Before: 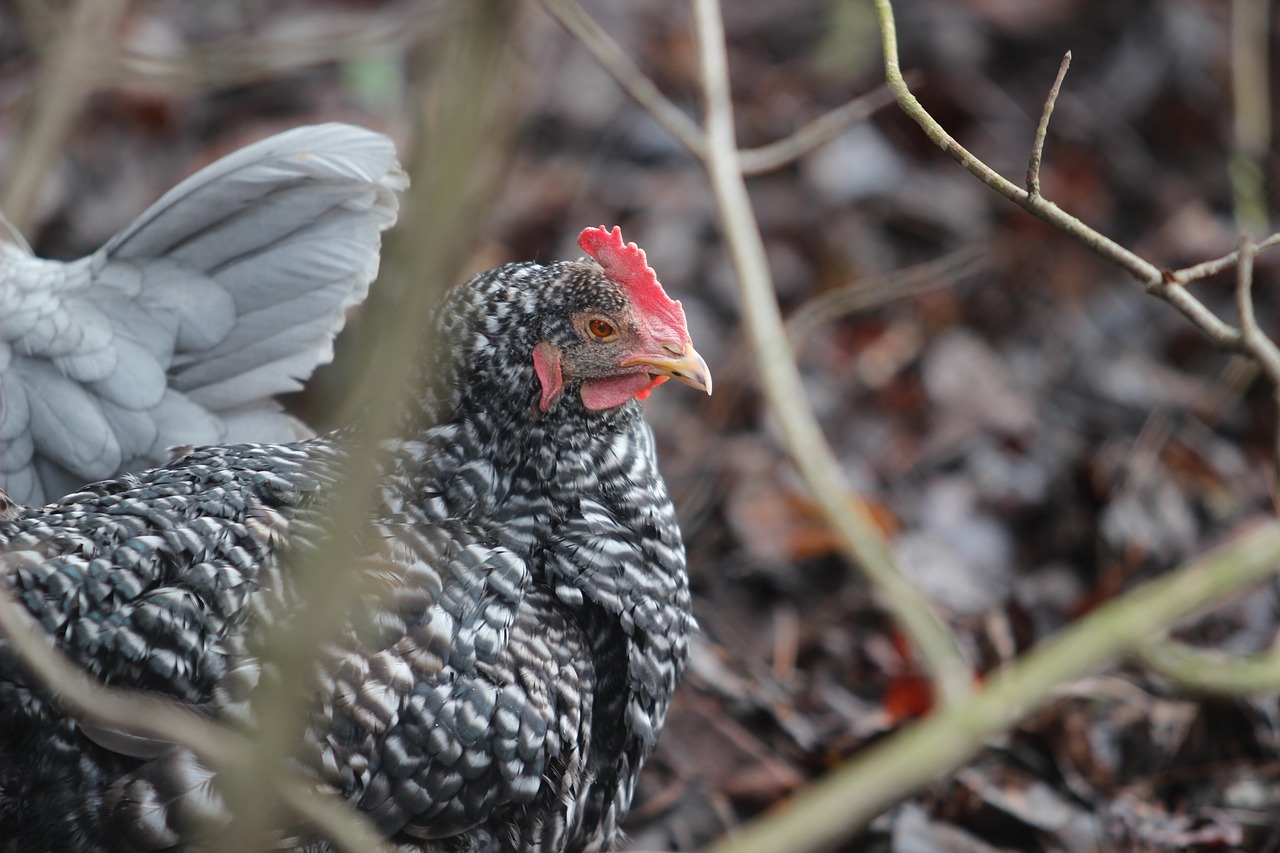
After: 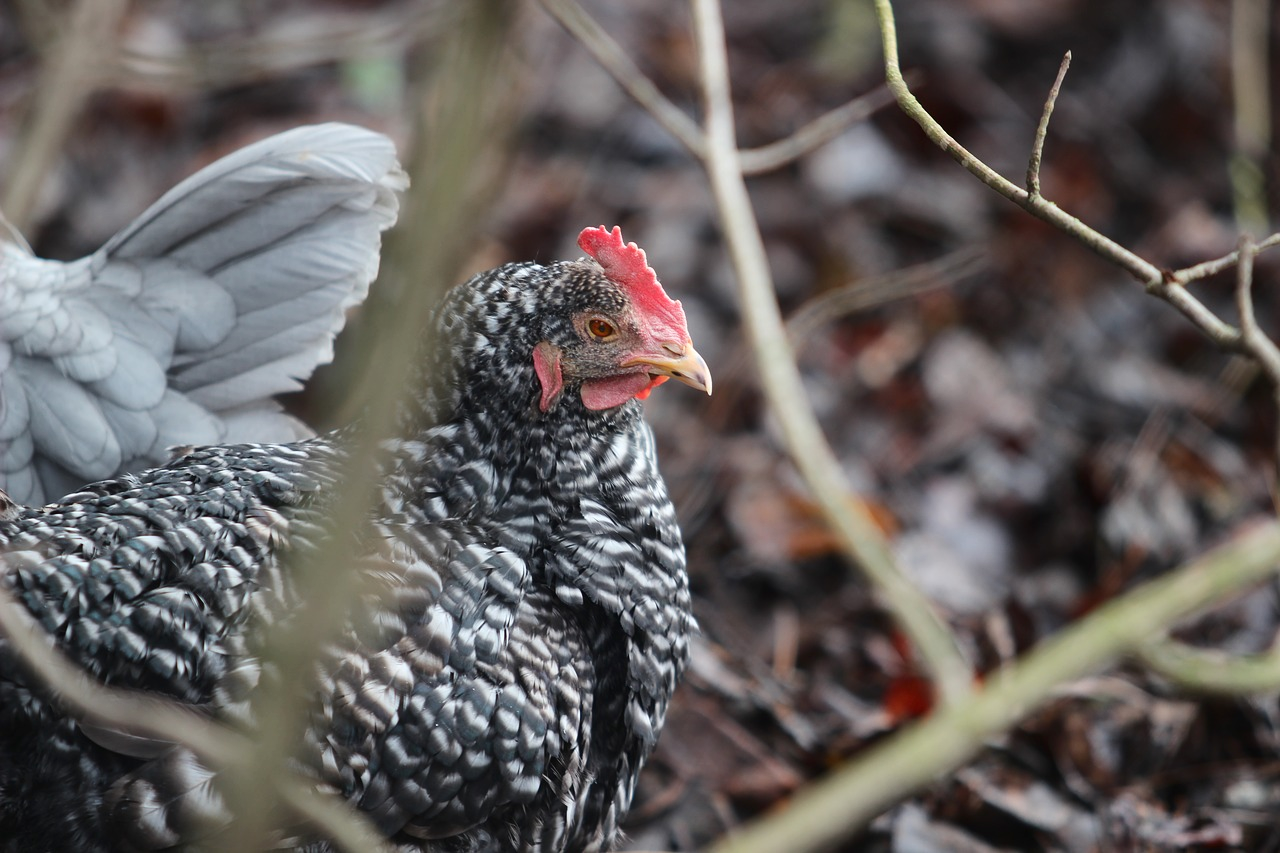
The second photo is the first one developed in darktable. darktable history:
contrast brightness saturation: contrast 0.143
